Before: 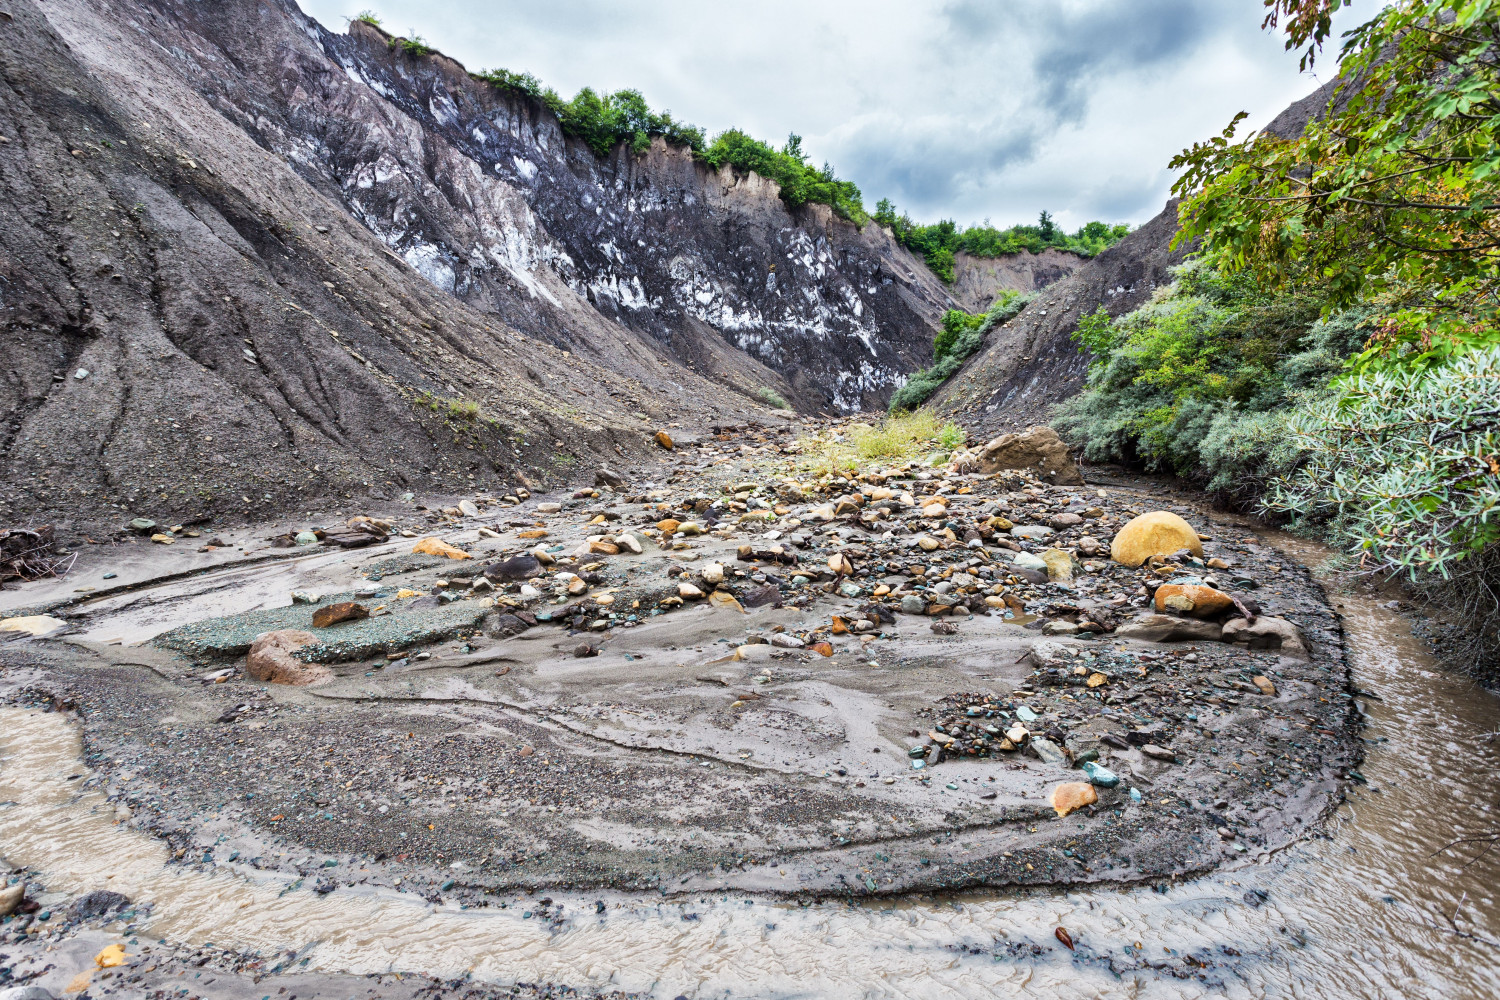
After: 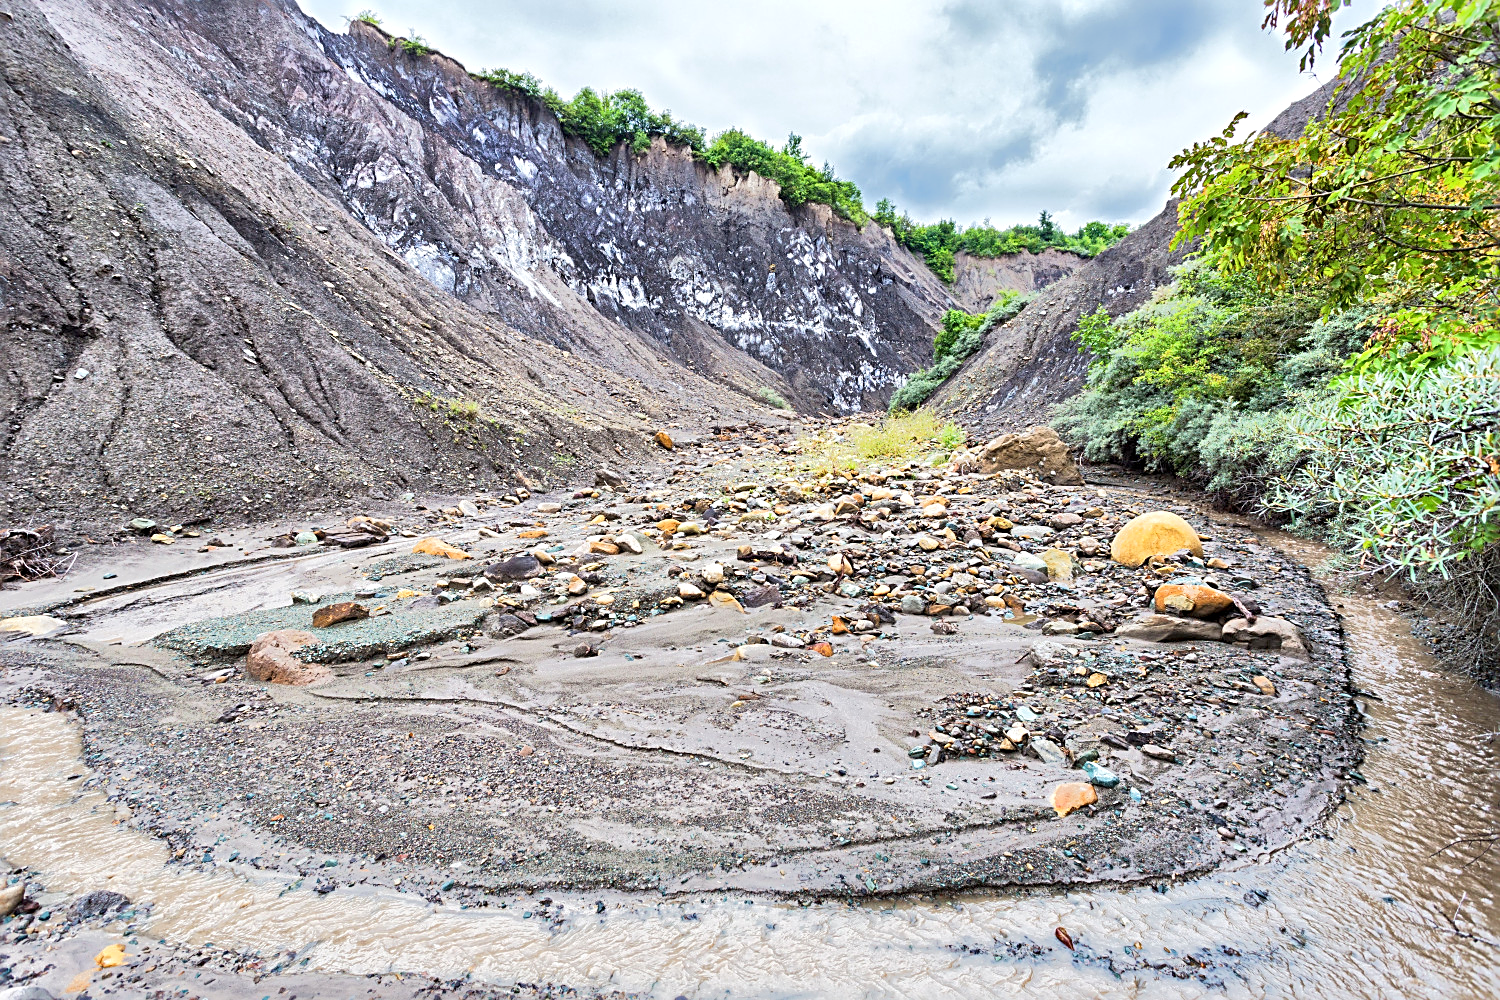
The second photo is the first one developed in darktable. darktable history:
exposure: exposure 0.177 EV, compensate highlight preservation false
sharpen: radius 2.558, amount 0.64
tone equalizer: -8 EV 1.99 EV, -7 EV 1.98 EV, -6 EV 1.99 EV, -5 EV 1.96 EV, -4 EV 1.99 EV, -3 EV 1.48 EV, -2 EV 0.971 EV, -1 EV 0.5 EV, smoothing diameter 24.79%, edges refinement/feathering 13.51, preserve details guided filter
